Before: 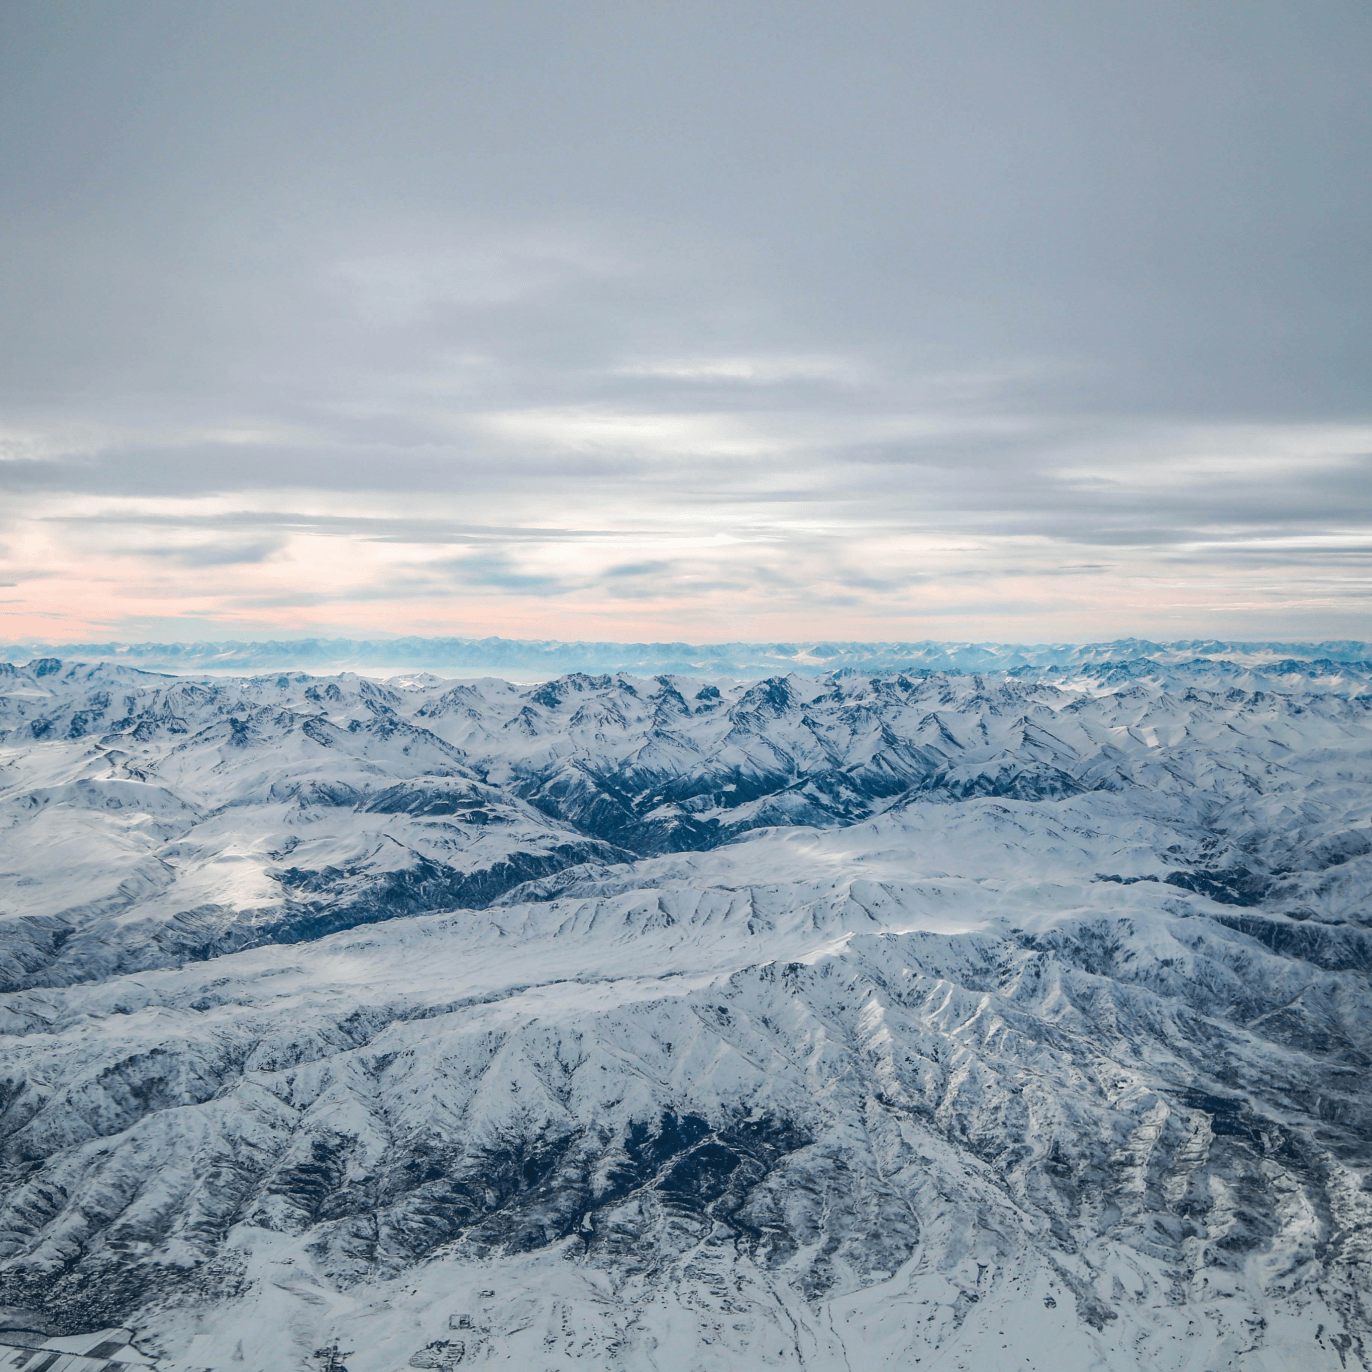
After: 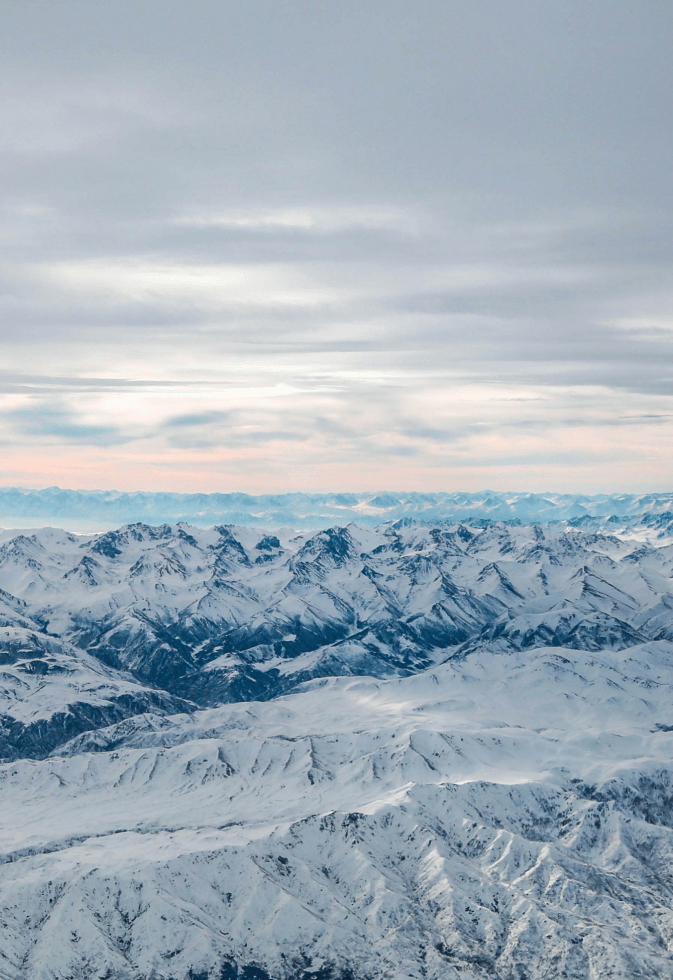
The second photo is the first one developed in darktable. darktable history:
crop: left 32.097%, top 10.977%, right 18.81%, bottom 17.541%
